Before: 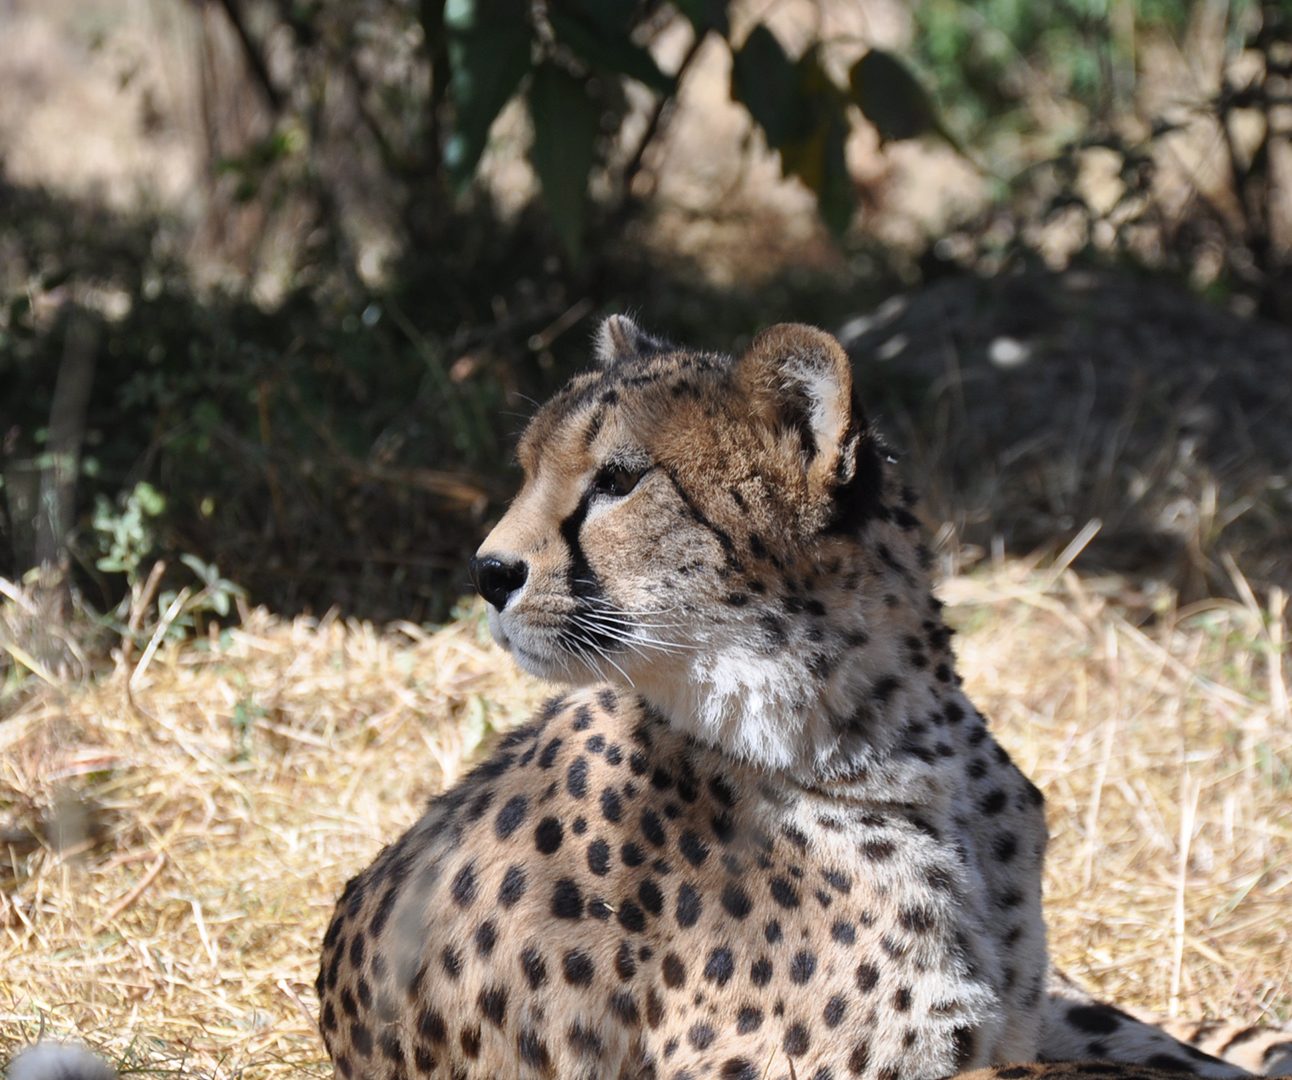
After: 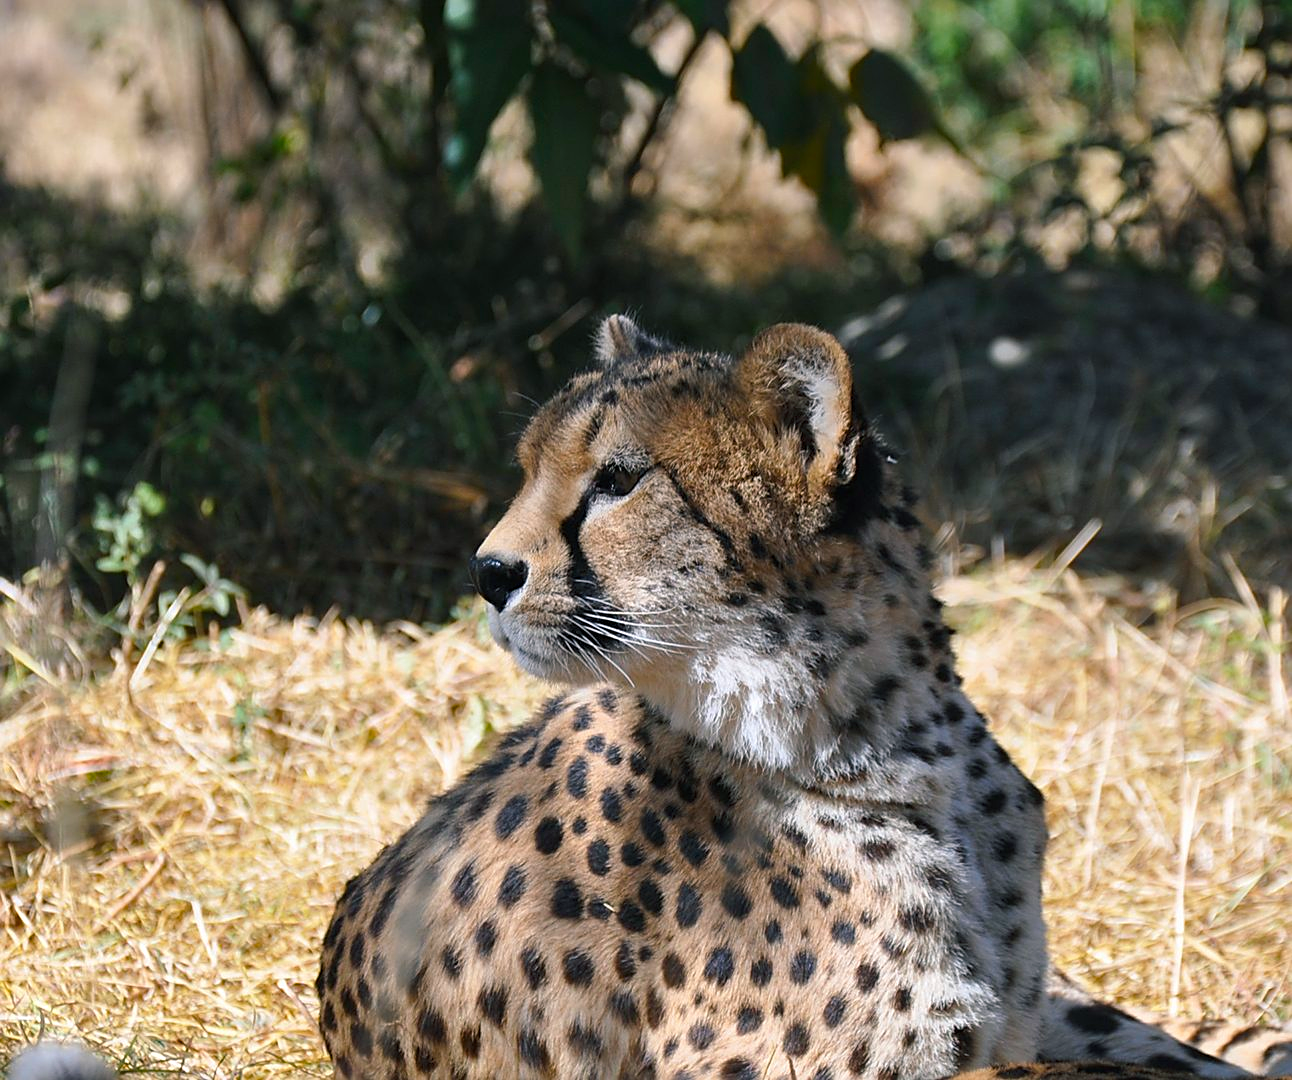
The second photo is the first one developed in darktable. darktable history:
color balance rgb: shadows lift › chroma 2.485%, shadows lift › hue 188.36°, linear chroma grading › mid-tones 7.604%, perceptual saturation grading › global saturation 30.095%, global vibrance 14.988%
sharpen: on, module defaults
exposure: exposure -0.029 EV, compensate highlight preservation false
